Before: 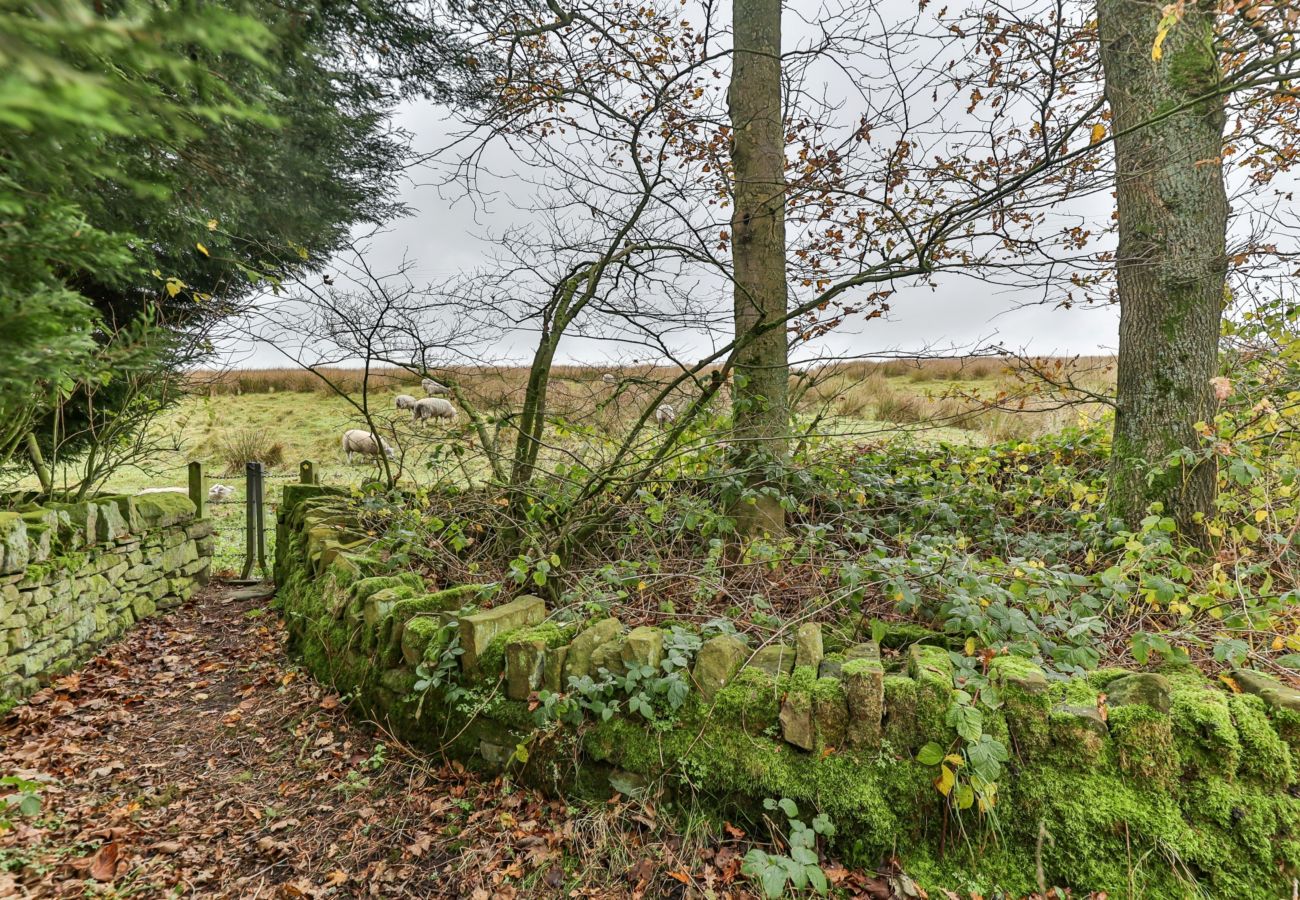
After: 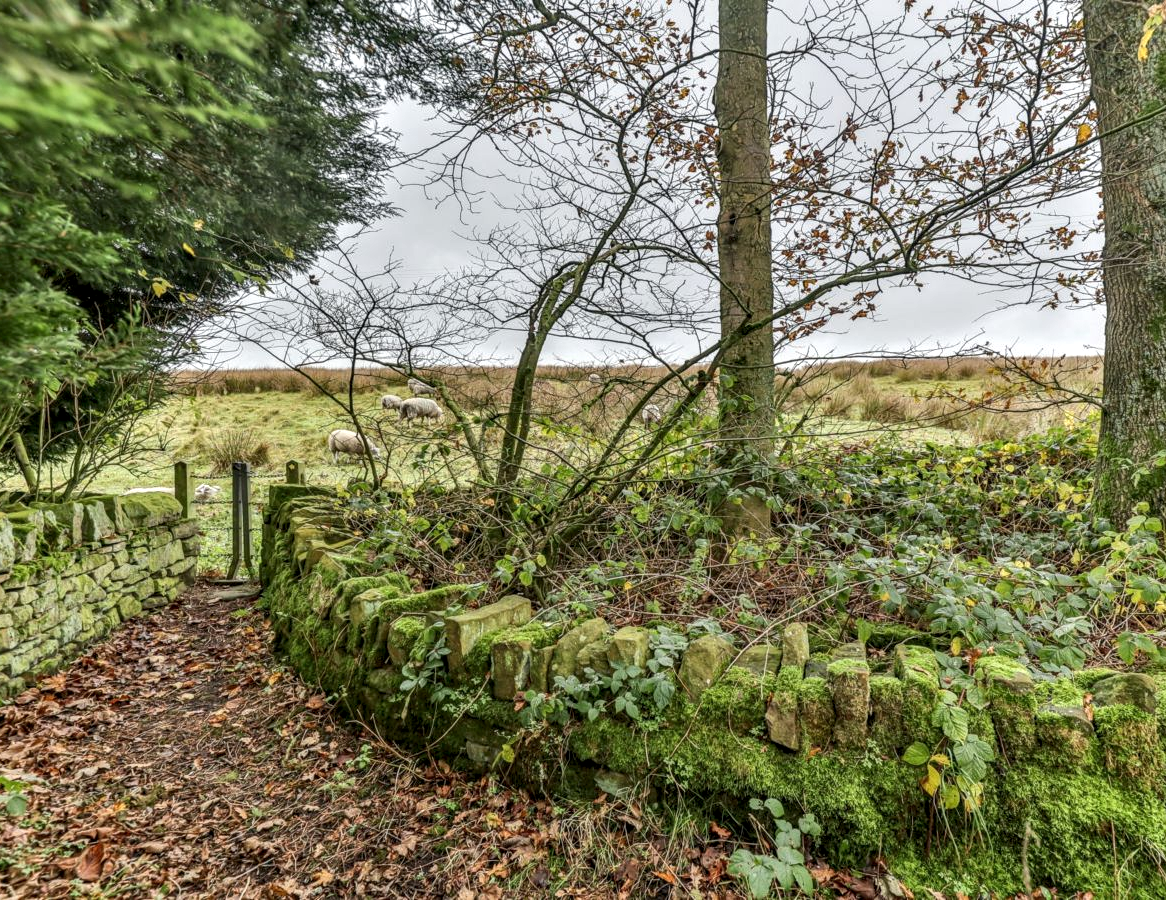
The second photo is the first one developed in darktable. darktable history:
local contrast: highlights 61%, detail 143%, midtone range 0.424
crop and rotate: left 1.153%, right 9.12%
